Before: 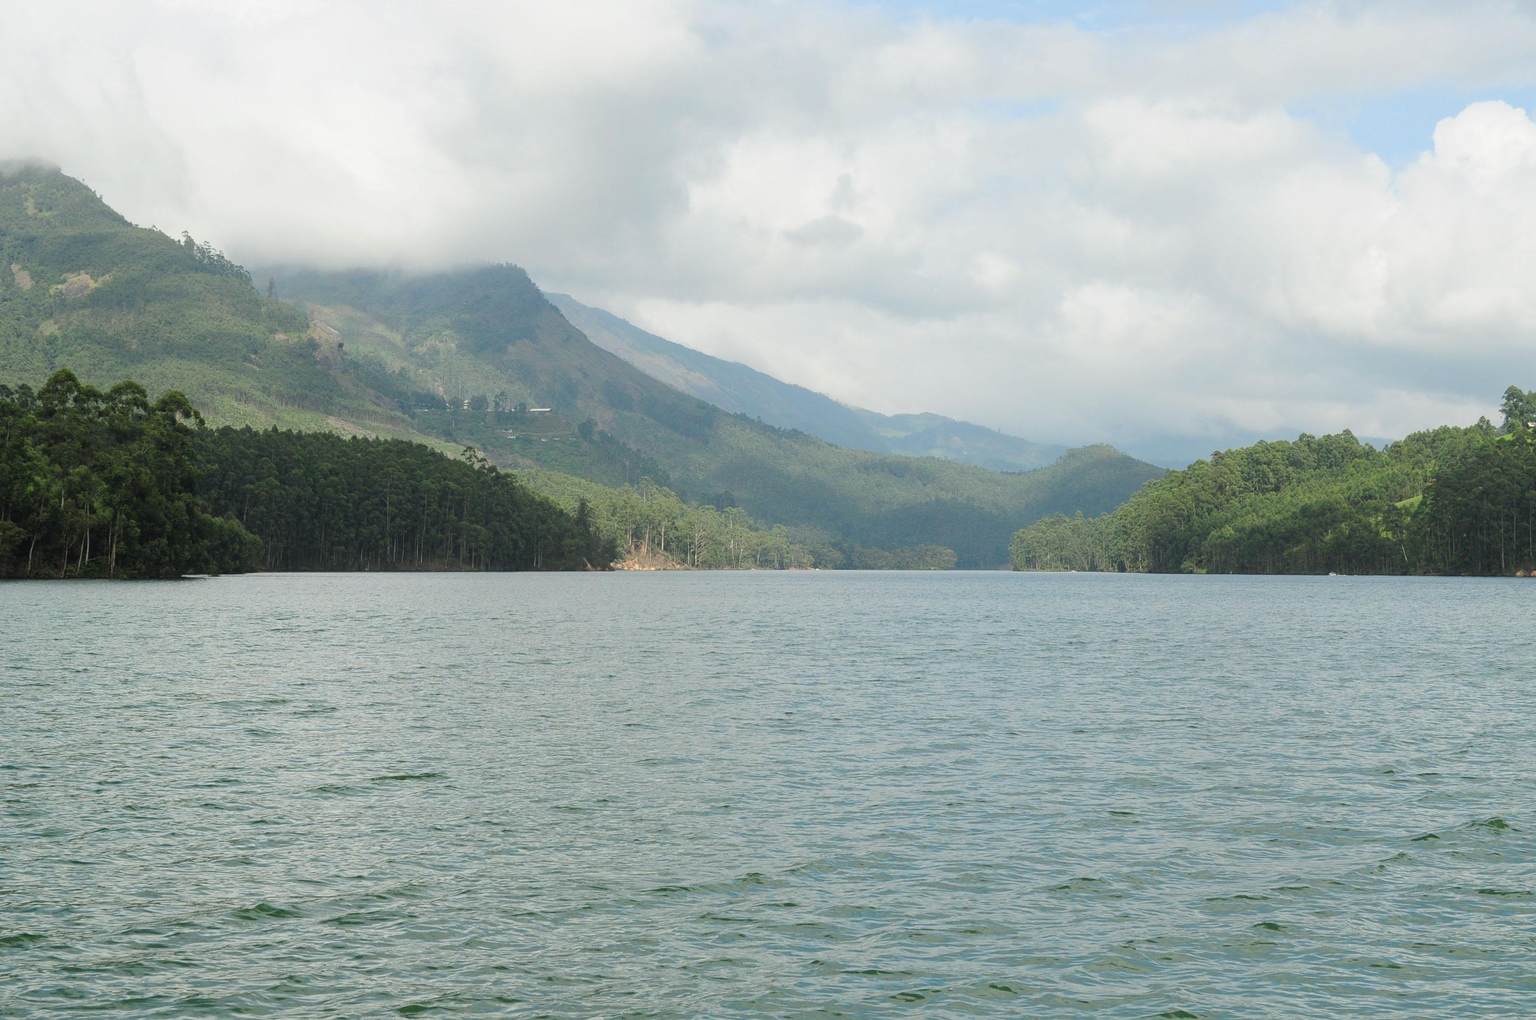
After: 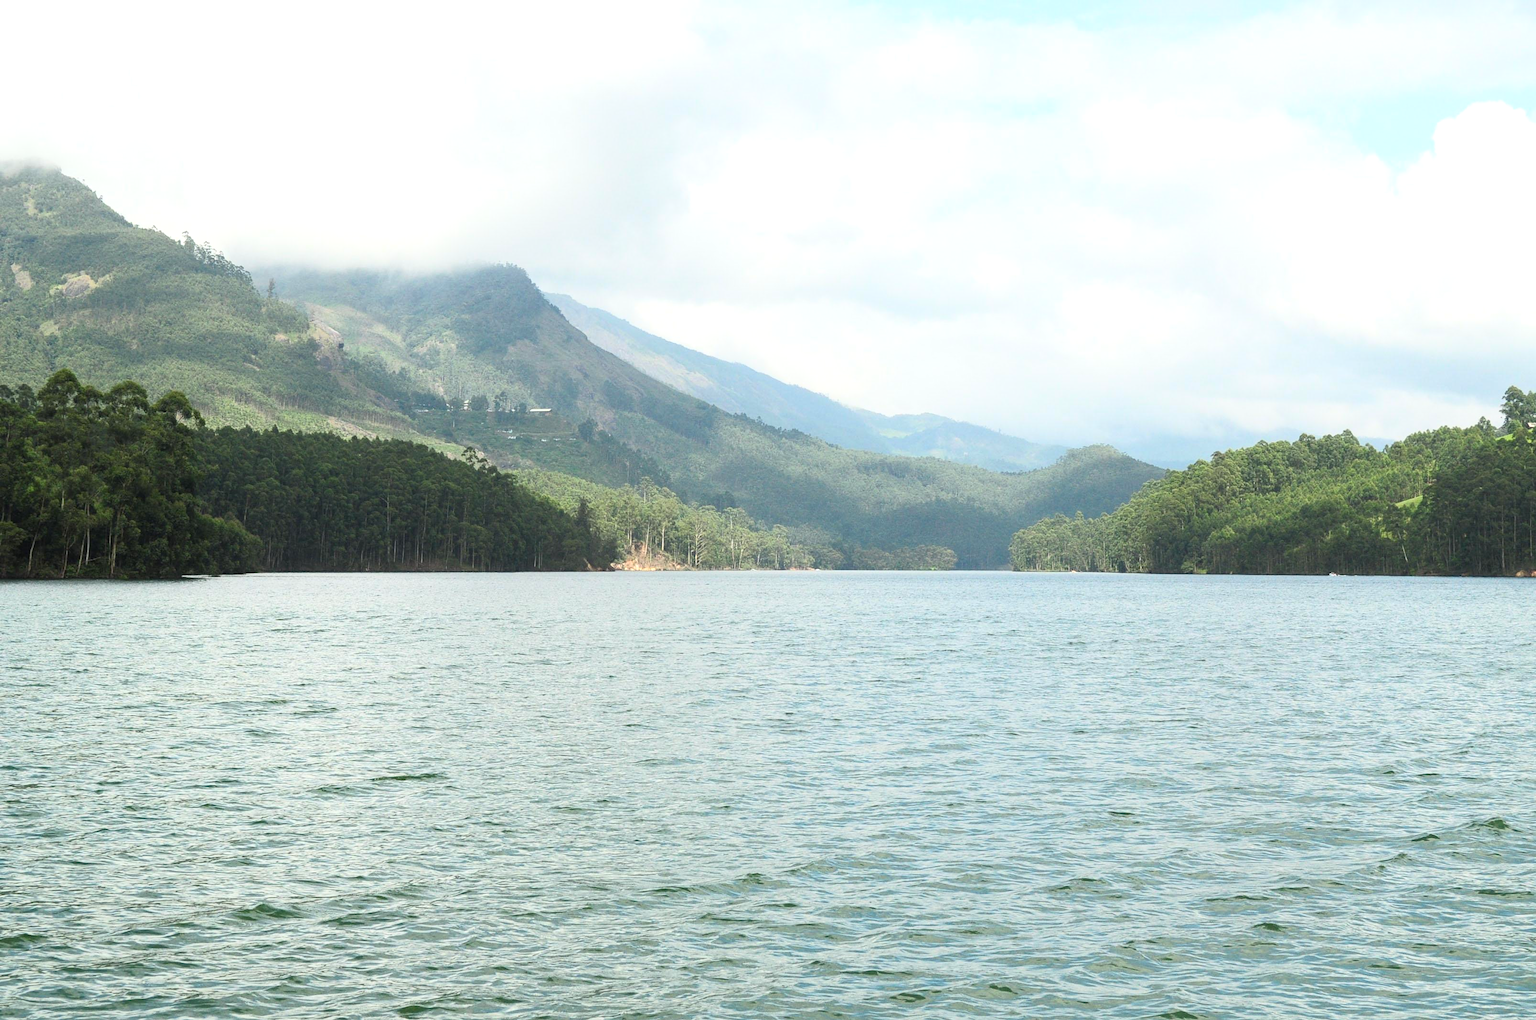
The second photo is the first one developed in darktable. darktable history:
exposure: black level correction 0.001, exposure 0.5 EV, compensate exposure bias true, compensate highlight preservation false
base curve: curves: ch0 [(0, 0) (0.257, 0.25) (0.482, 0.586) (0.757, 0.871) (1, 1)]
